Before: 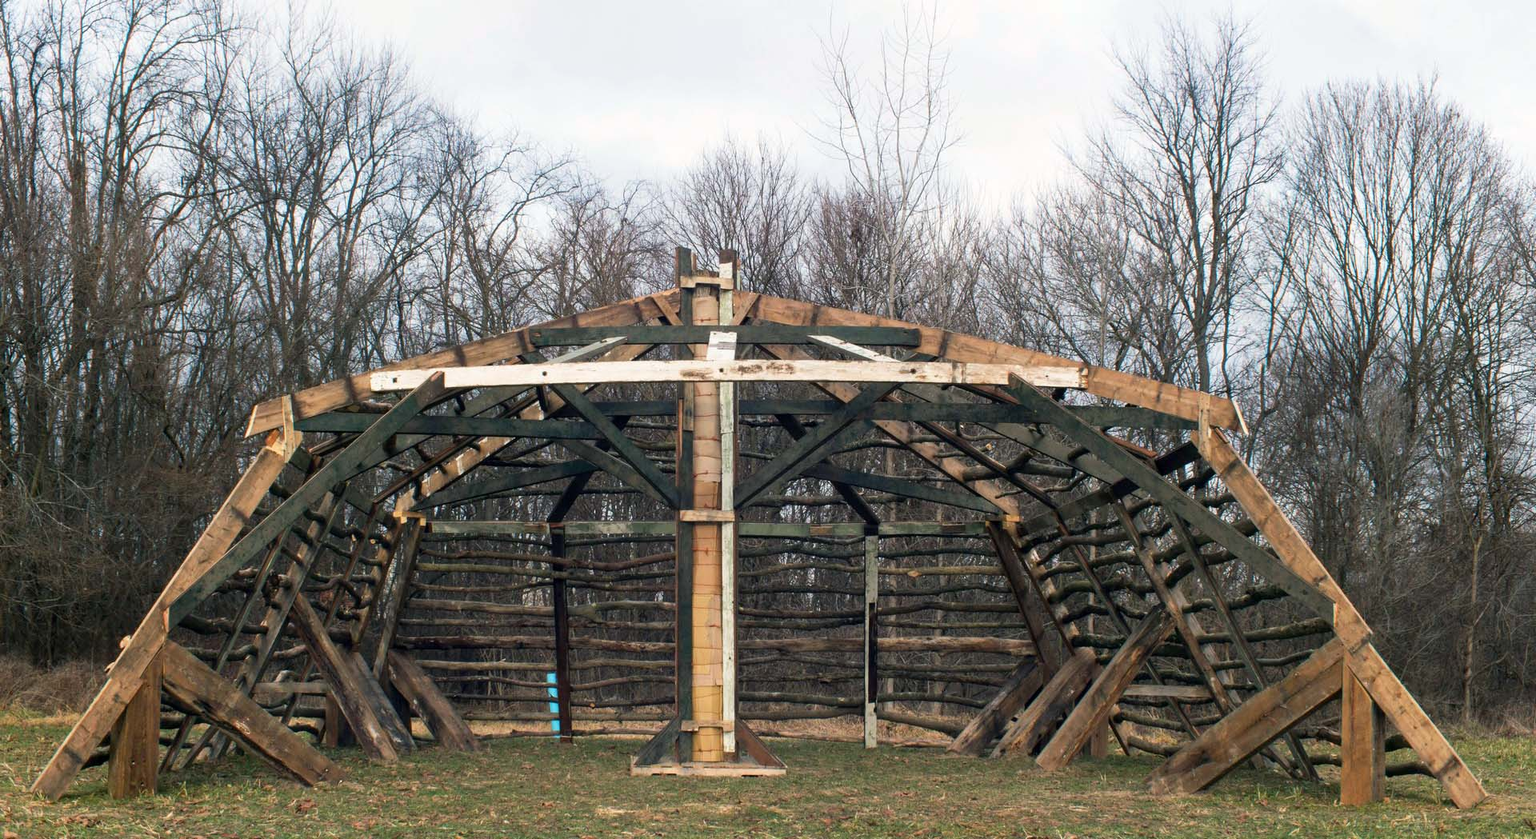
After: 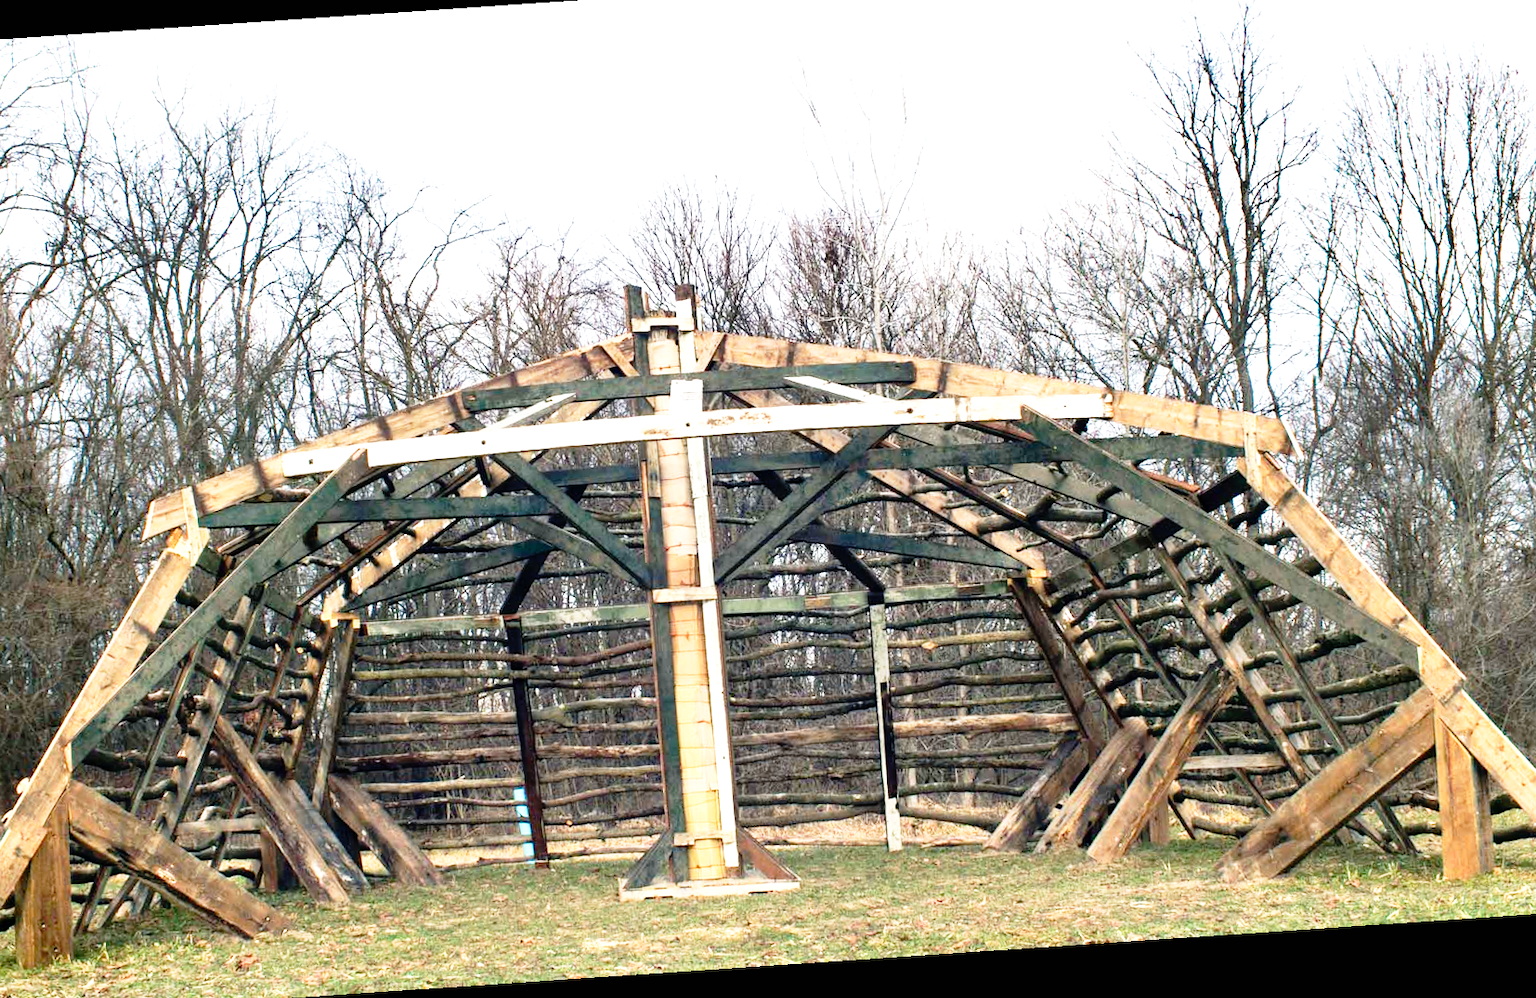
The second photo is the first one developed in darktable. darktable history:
shadows and highlights: shadows 12, white point adjustment 1.2, soften with gaussian
exposure: black level correction 0, exposure 0.5 EV, compensate highlight preservation false
rotate and perspective: rotation -4.2°, shear 0.006, automatic cropping off
crop: left 9.807%, top 6.259%, right 7.334%, bottom 2.177%
base curve: curves: ch0 [(0, 0) (0.012, 0.01) (0.073, 0.168) (0.31, 0.711) (0.645, 0.957) (1, 1)], preserve colors none
